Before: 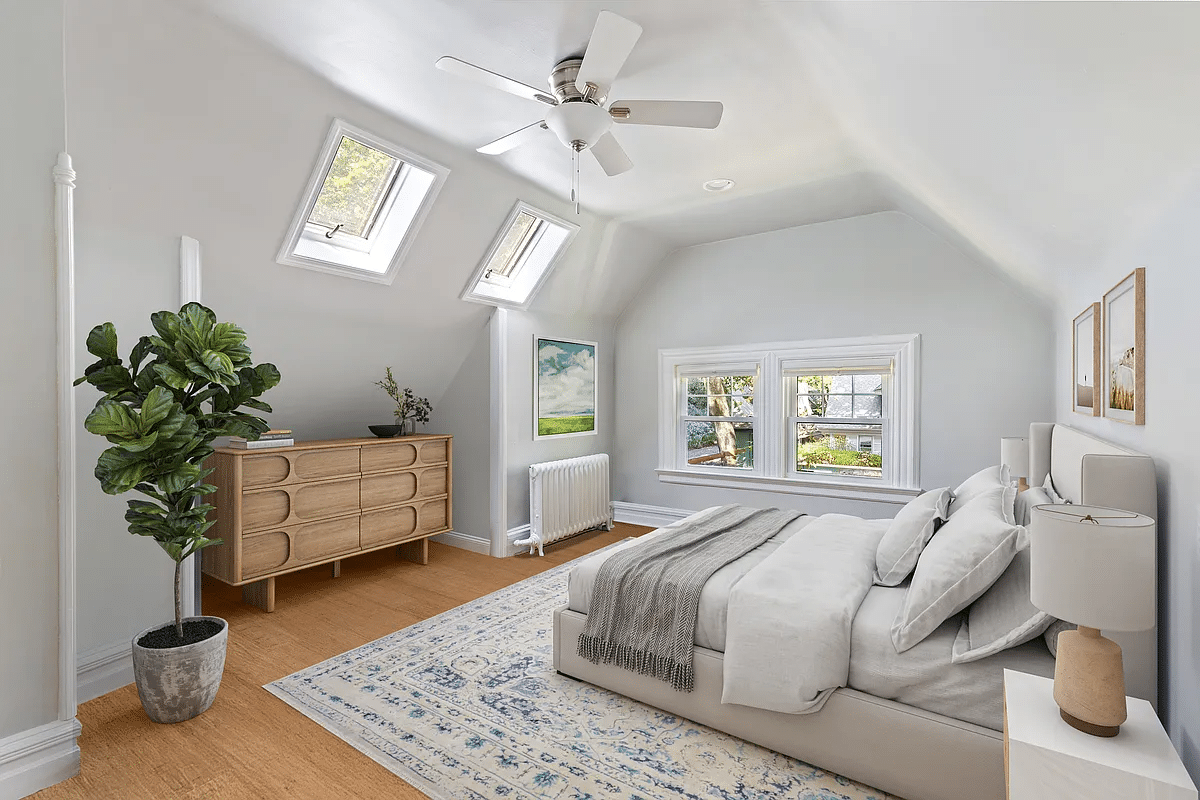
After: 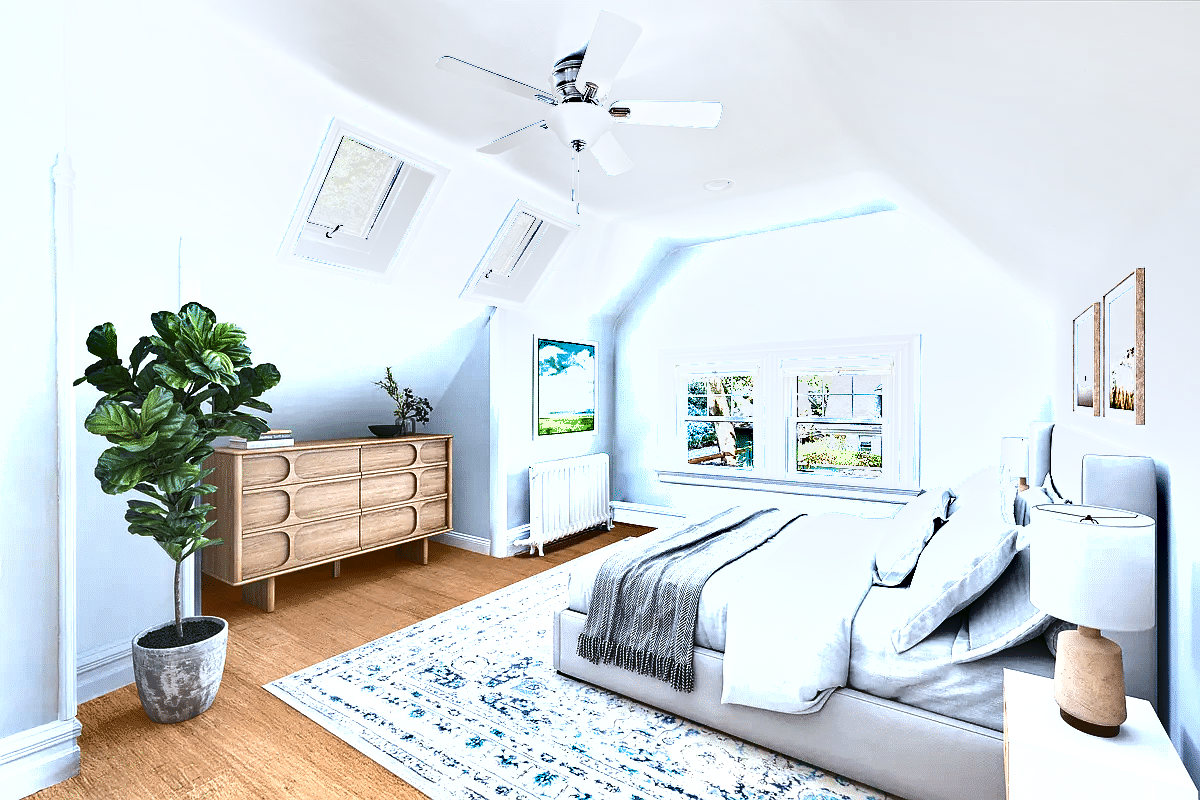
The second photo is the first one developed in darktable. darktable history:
shadows and highlights: soften with gaussian
exposure: black level correction 0, exposure 1.389 EV, compensate highlight preservation false
color calibration: x 0.38, y 0.391, temperature 4078.64 K
